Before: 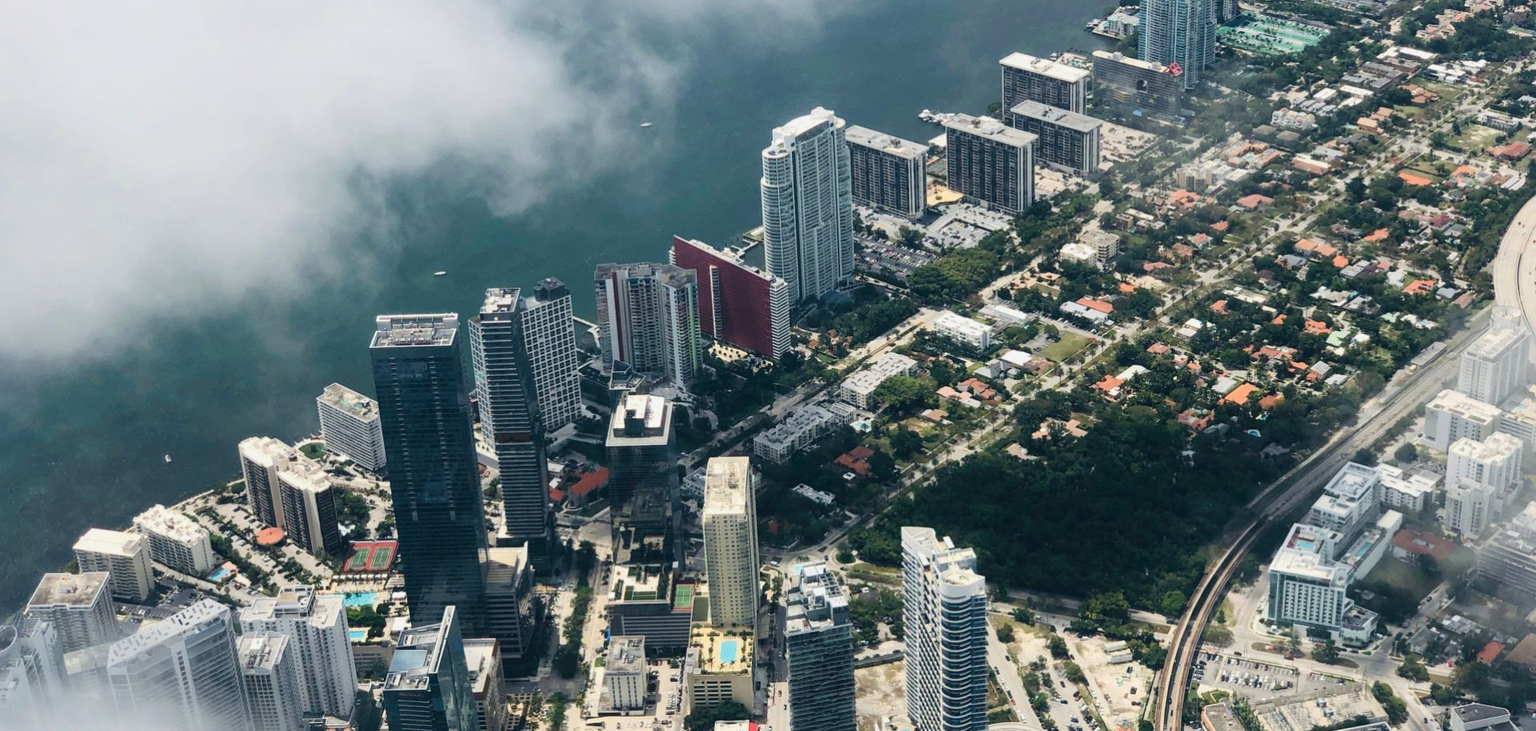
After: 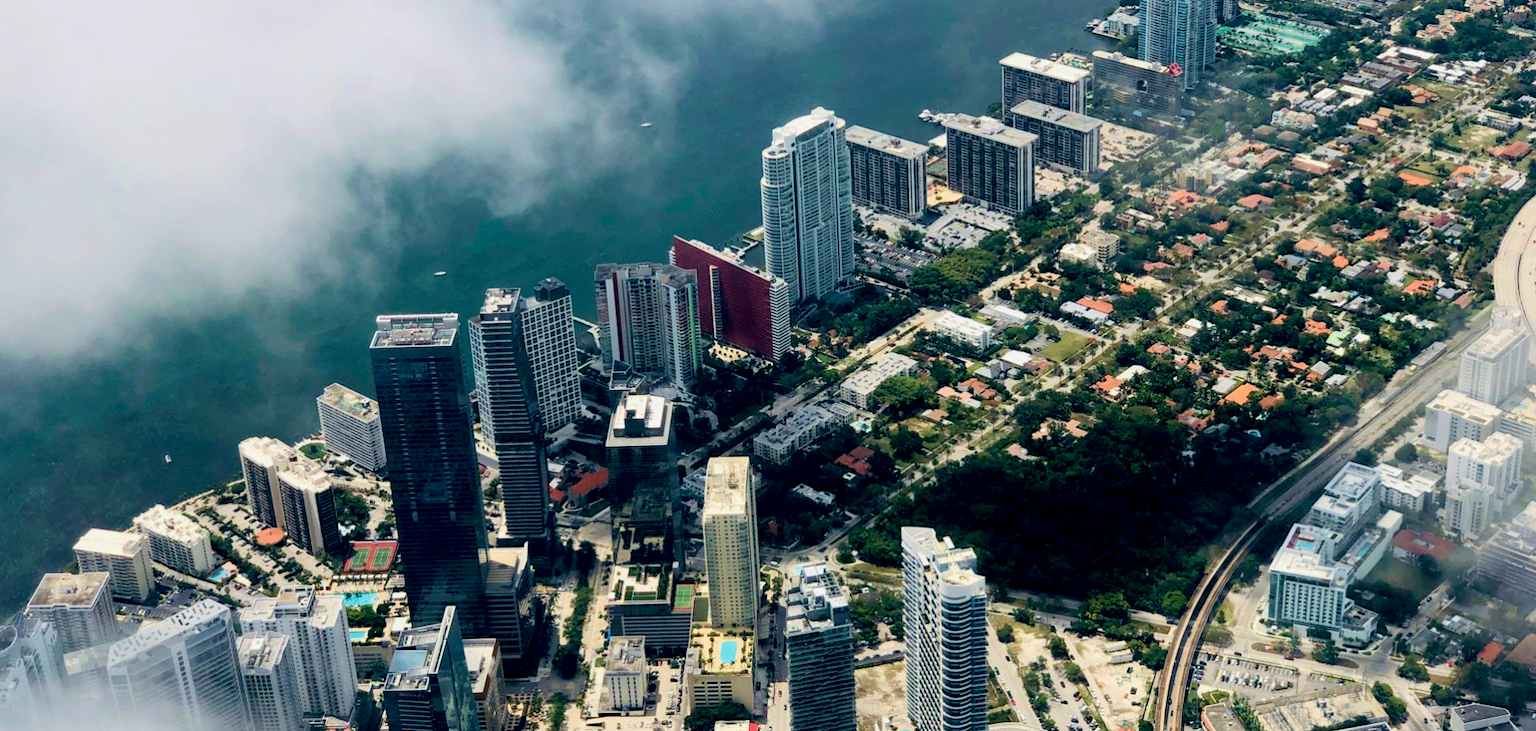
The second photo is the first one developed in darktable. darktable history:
exposure: black level correction 0.017, exposure -0.008 EV, compensate exposure bias true, compensate highlight preservation false
velvia: strength 36.7%
